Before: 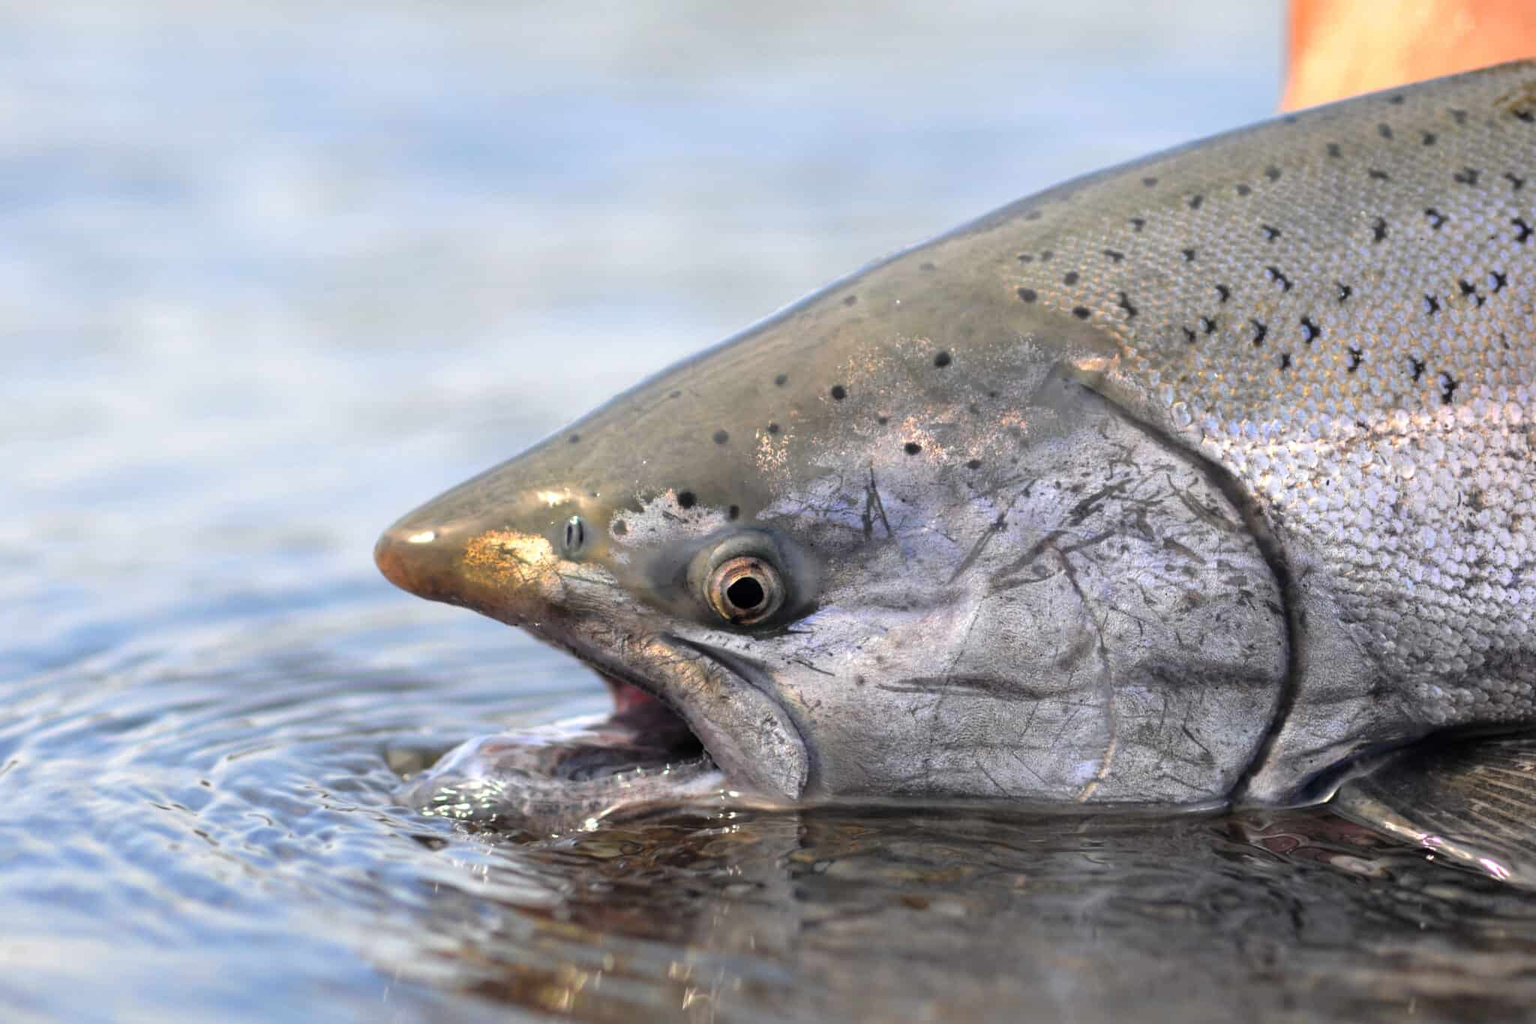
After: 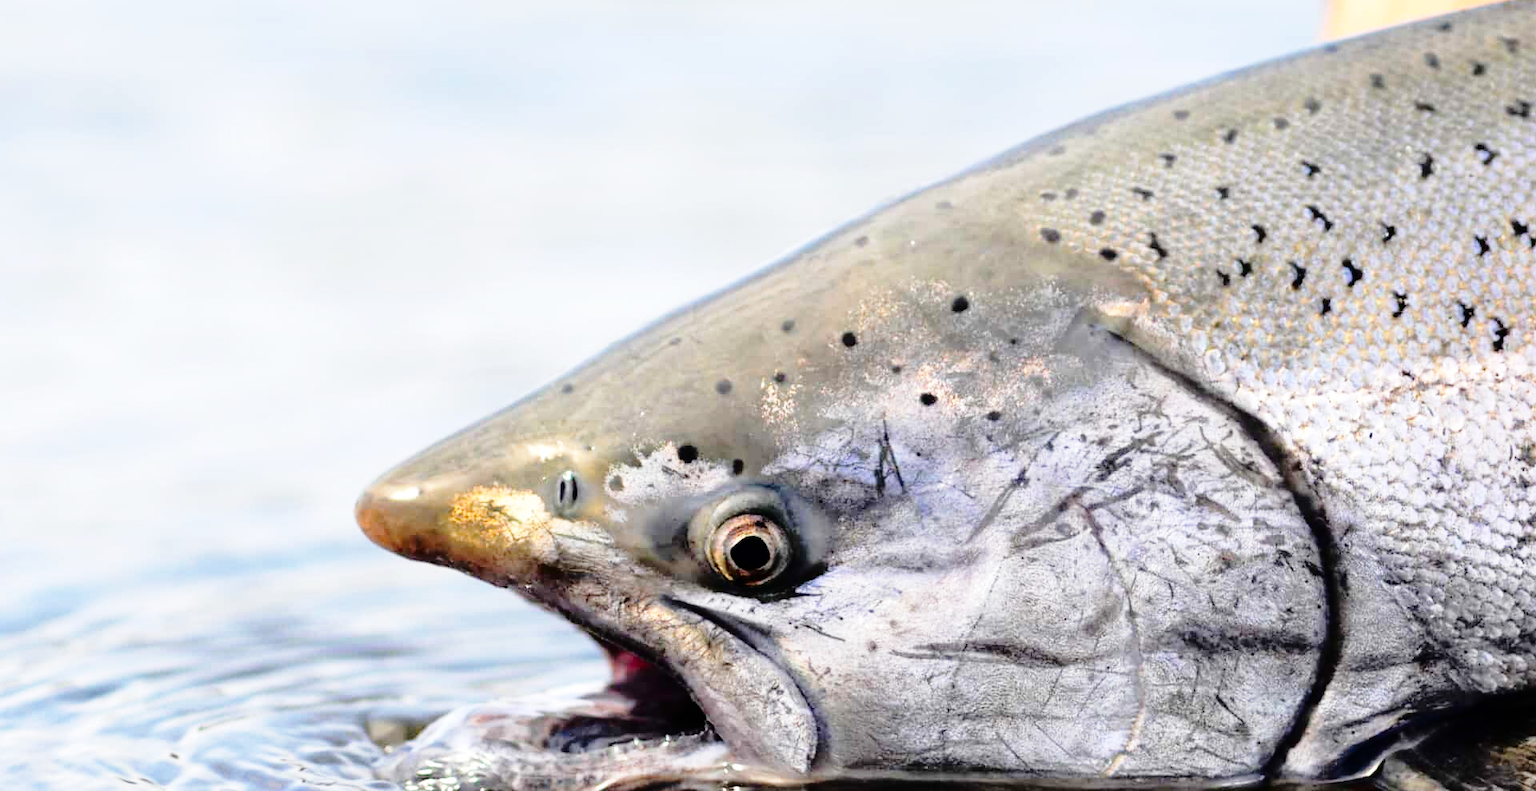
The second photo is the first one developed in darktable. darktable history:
crop: left 2.737%, top 7.287%, right 3.421%, bottom 20.179%
fill light: exposure -2 EV, width 8.6
base curve: curves: ch0 [(0, 0) (0.04, 0.03) (0.133, 0.232) (0.448, 0.748) (0.843, 0.968) (1, 1)], preserve colors none
